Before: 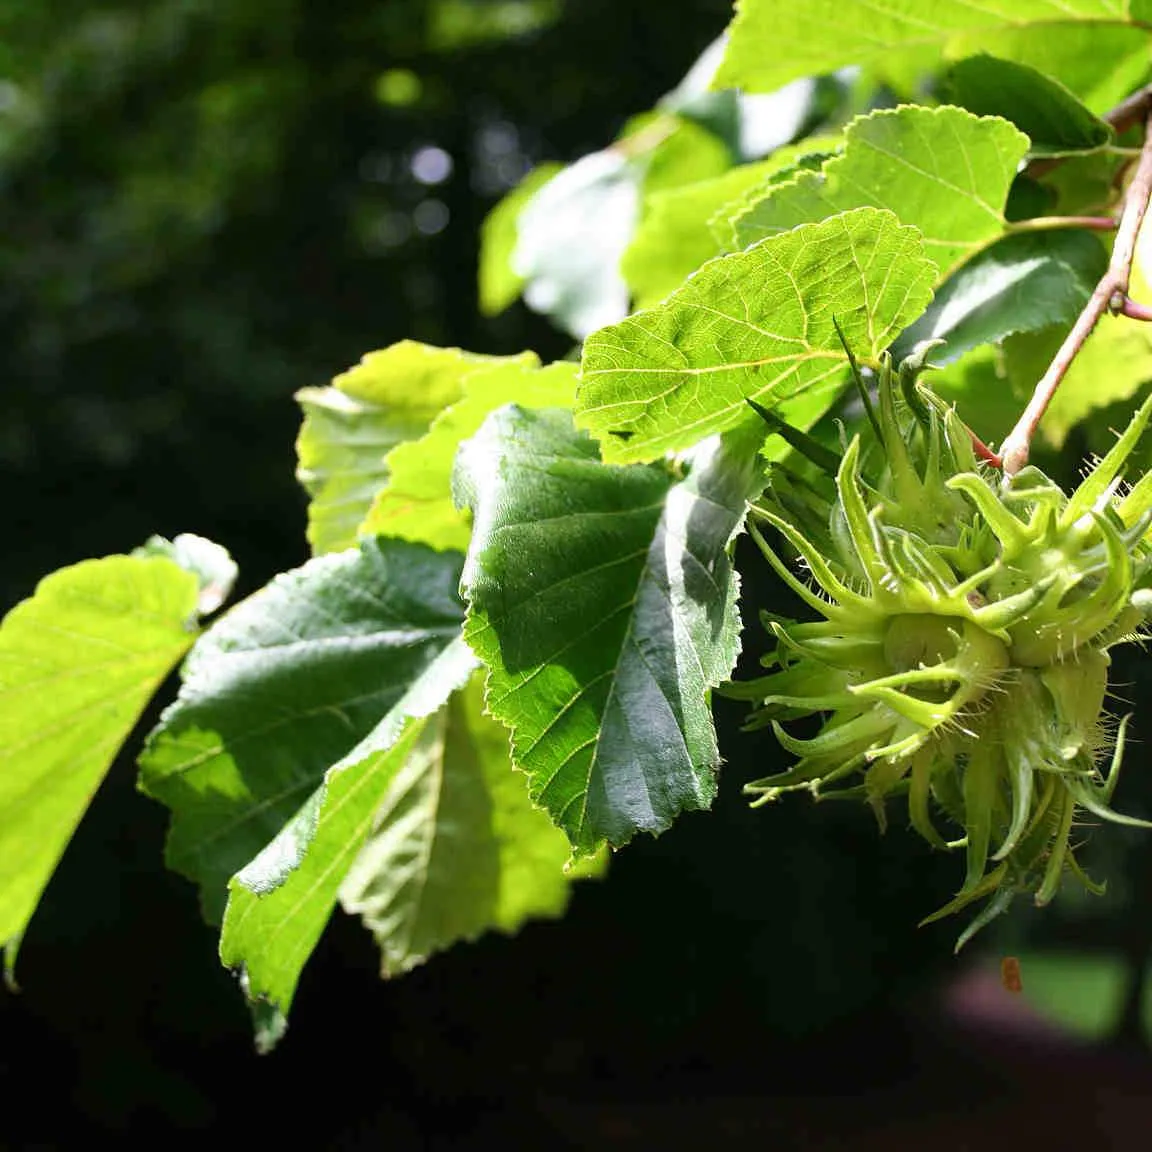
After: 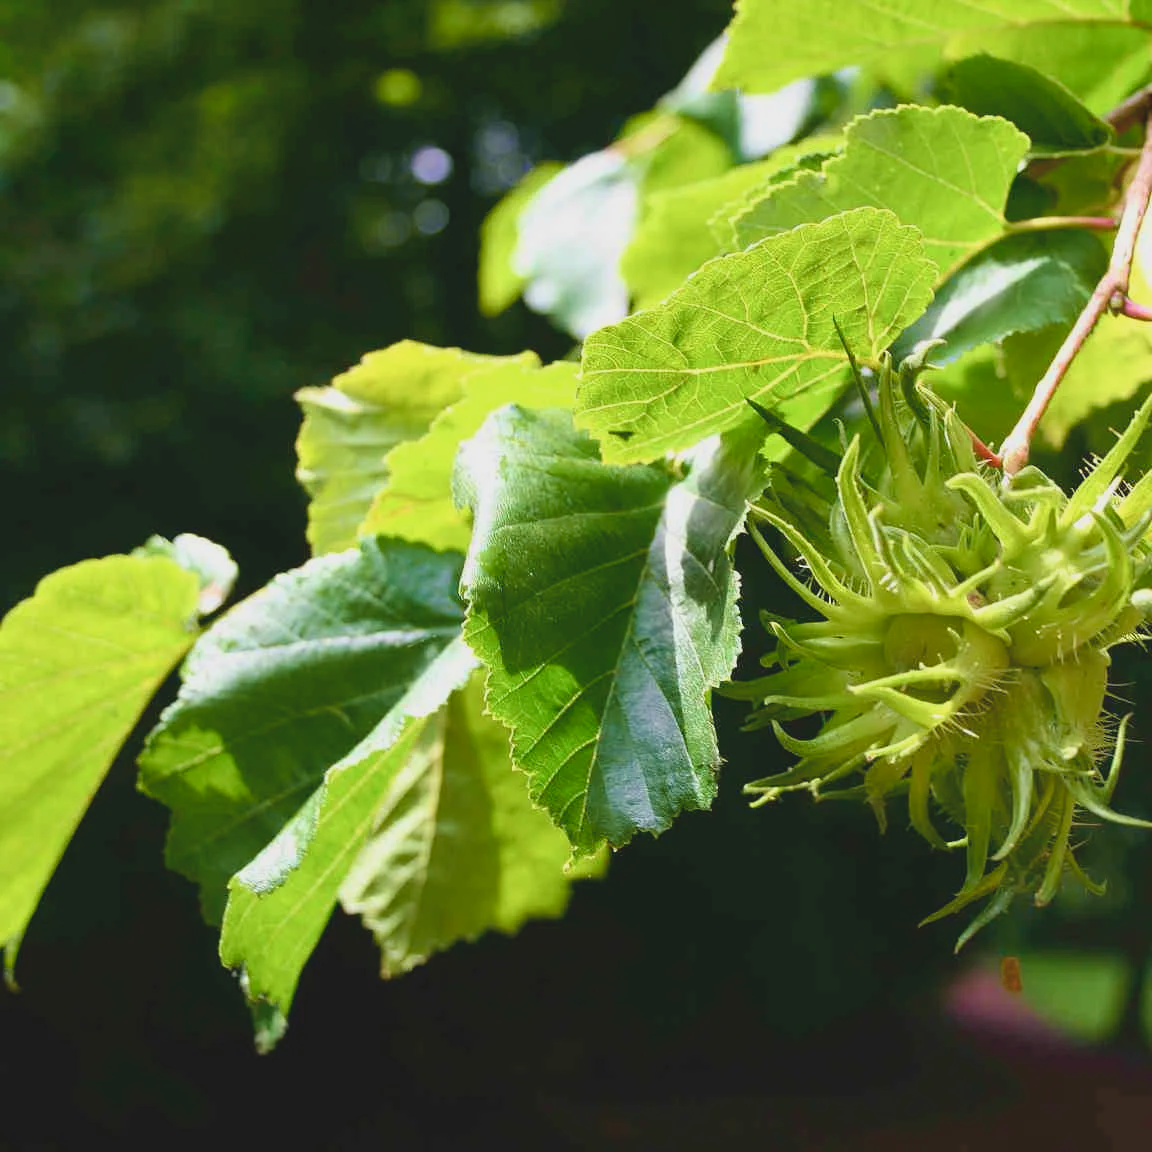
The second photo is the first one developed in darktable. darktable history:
velvia: strength 39.59%
contrast brightness saturation: contrast -0.151, brightness 0.044, saturation -0.126
color balance rgb: shadows lift › chroma 0.881%, shadows lift › hue 114.98°, perceptual saturation grading › global saturation 20%, perceptual saturation grading › highlights -25.831%, perceptual saturation grading › shadows 24.848%, global vibrance 20%
